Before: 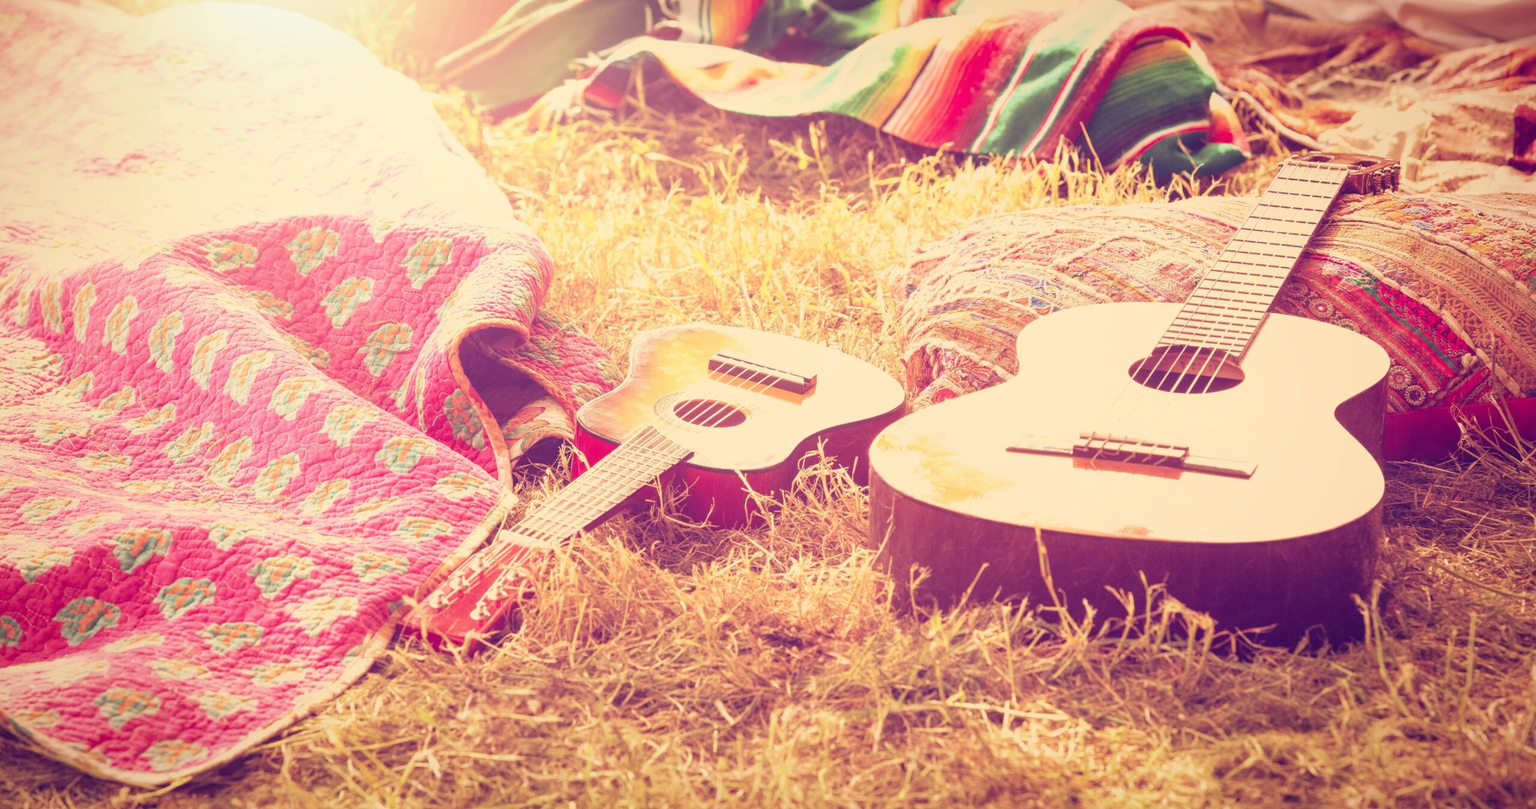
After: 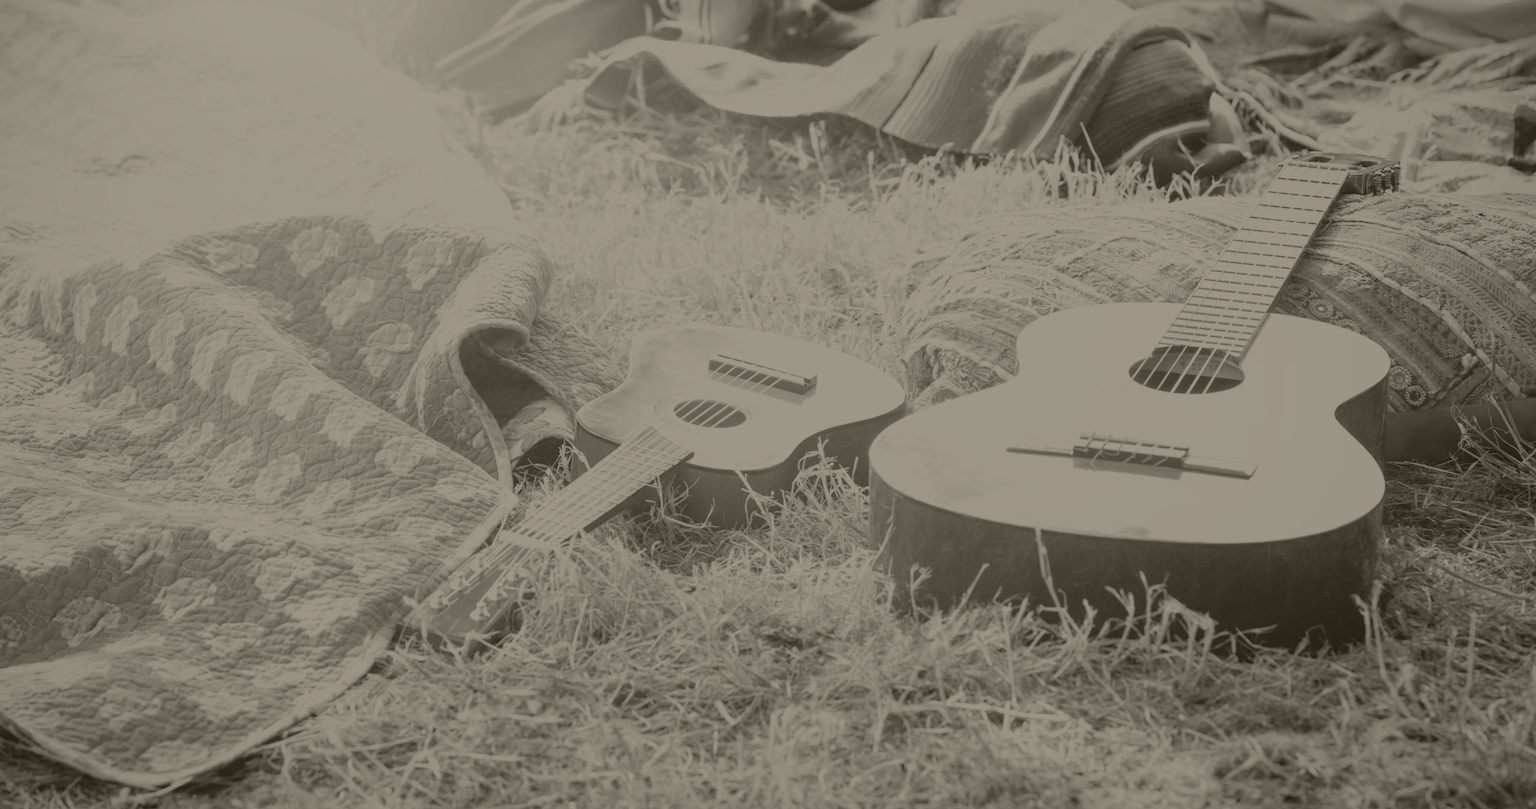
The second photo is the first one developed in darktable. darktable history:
colorize: hue 41.44°, saturation 22%, source mix 60%, lightness 10.61%
color correction: saturation 1.8
exposure: black level correction 0.005, exposure 0.001 EV, compensate highlight preservation false
filmic rgb: black relative exposure -5 EV, hardness 2.88, contrast 1.3
